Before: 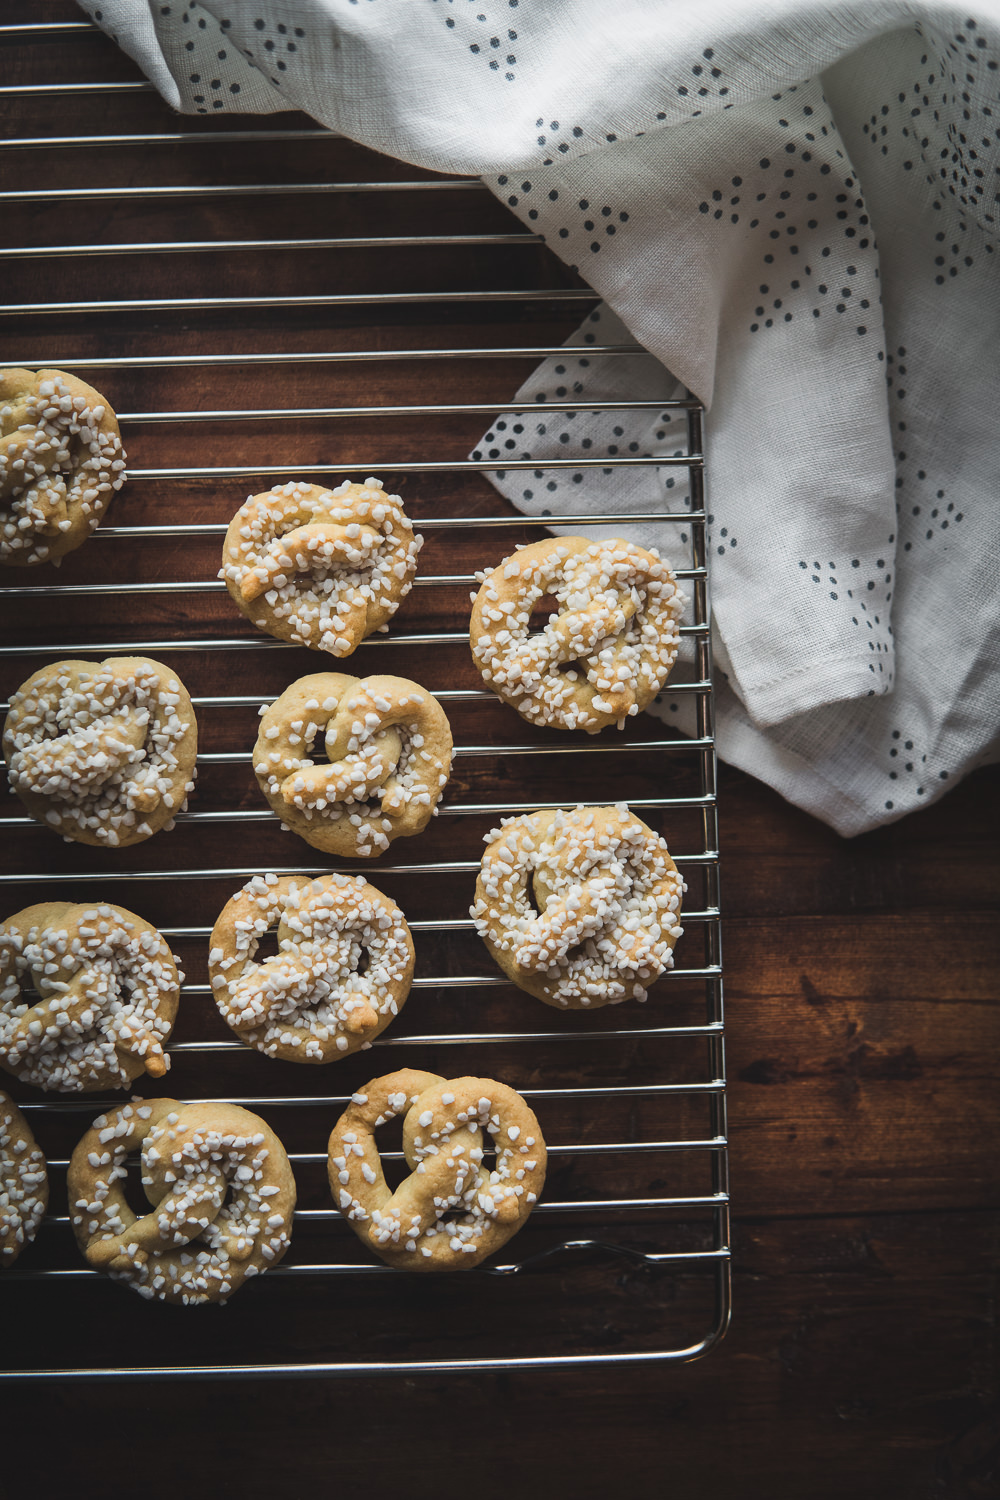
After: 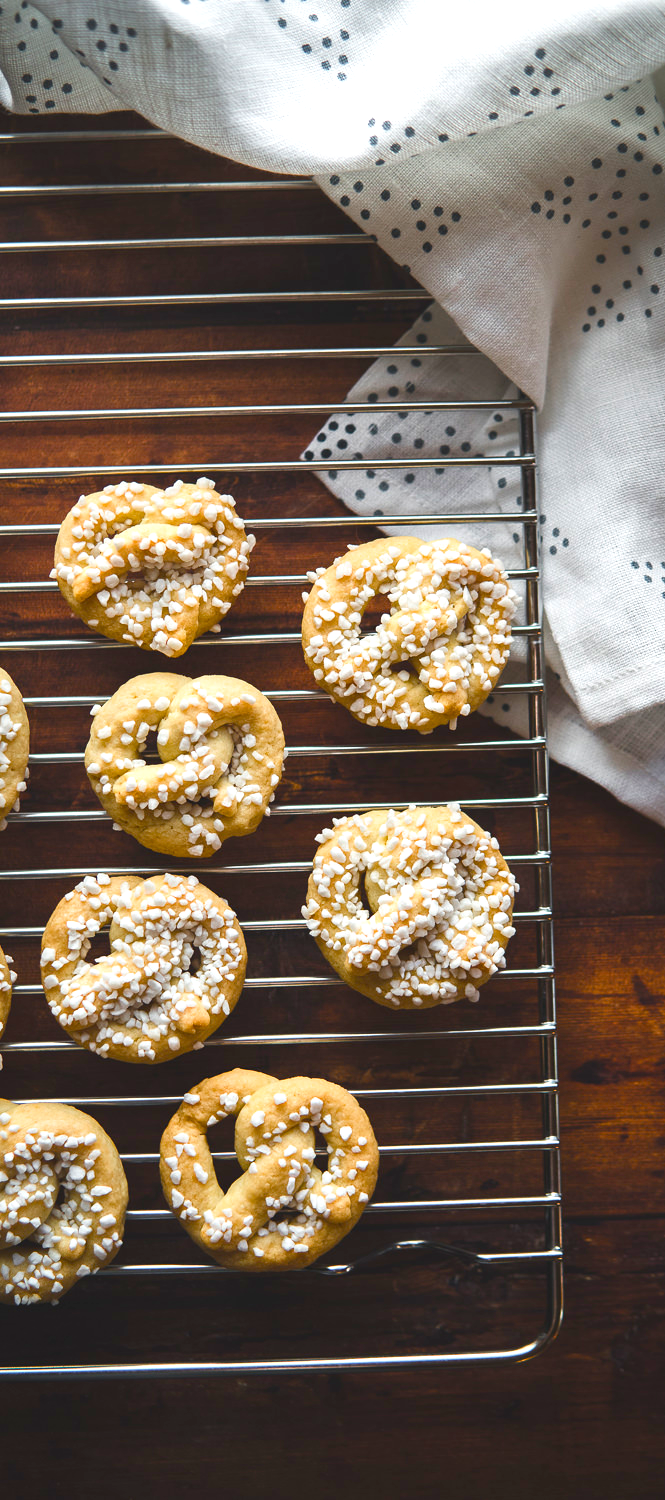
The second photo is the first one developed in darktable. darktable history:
color balance rgb: perceptual saturation grading › global saturation 35%, perceptual saturation grading › highlights -25%, perceptual saturation grading › shadows 50%
crop: left 16.899%, right 16.556%
local contrast: mode bilateral grid, contrast 15, coarseness 36, detail 105%, midtone range 0.2
exposure: exposure 0.574 EV, compensate highlight preservation false
